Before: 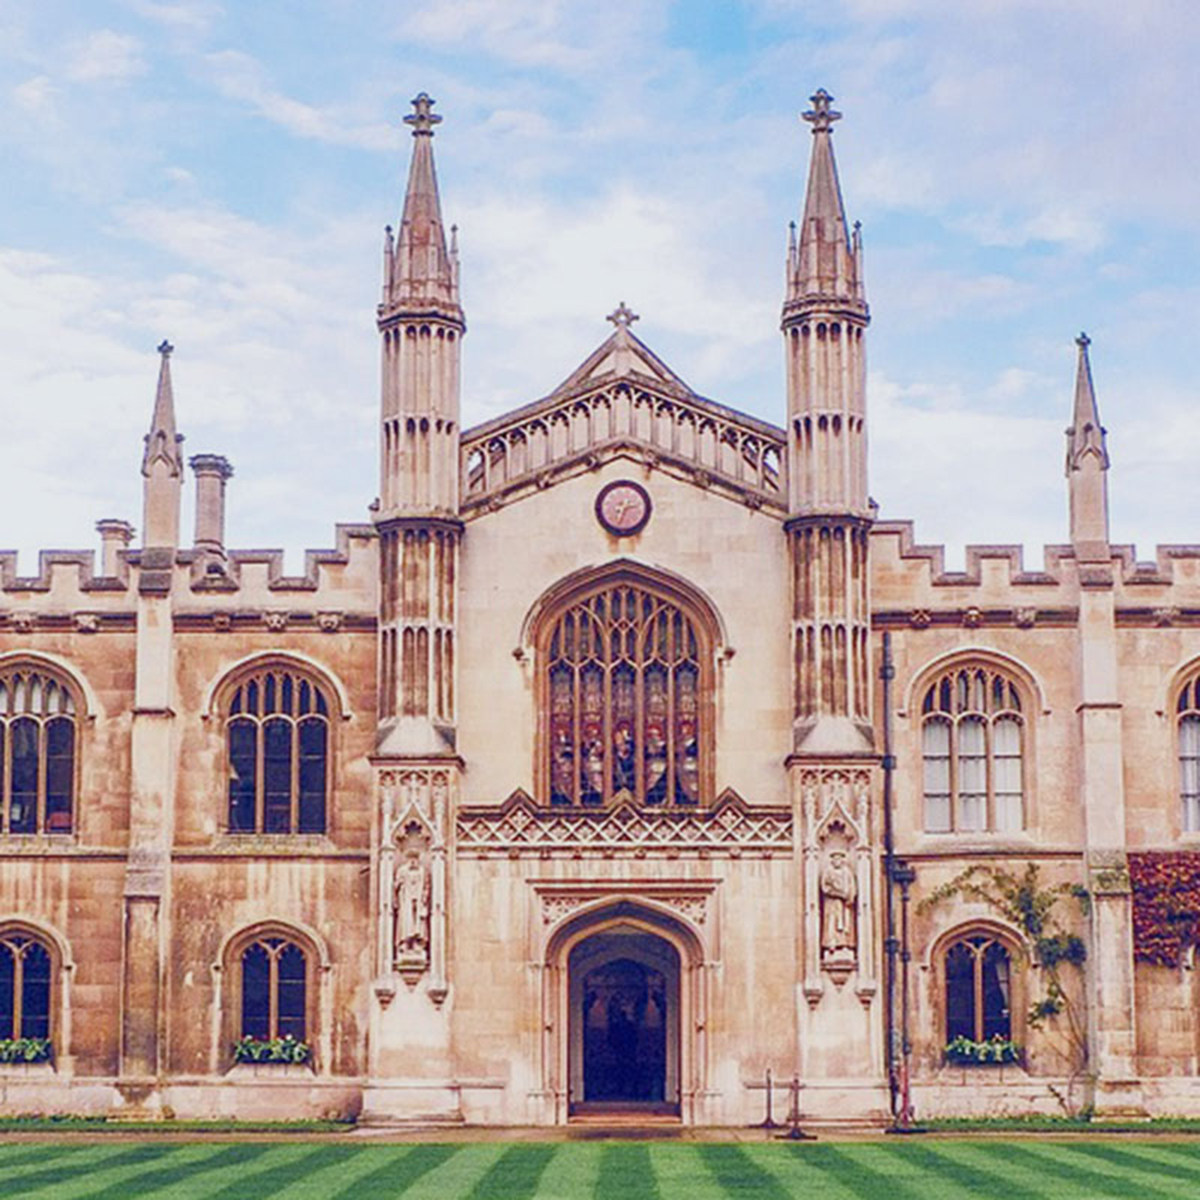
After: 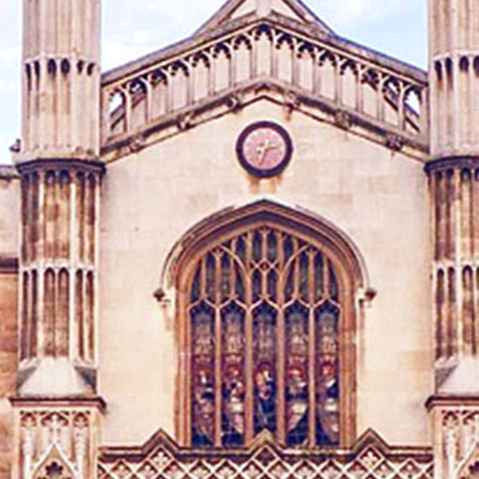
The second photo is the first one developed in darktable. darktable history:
tone equalizer: -8 EV -0.417 EV, -7 EV -0.389 EV, -6 EV -0.333 EV, -5 EV -0.222 EV, -3 EV 0.222 EV, -2 EV 0.333 EV, -1 EV 0.389 EV, +0 EV 0.417 EV, edges refinement/feathering 500, mask exposure compensation -1.57 EV, preserve details no
crop: left 30%, top 30%, right 30%, bottom 30%
